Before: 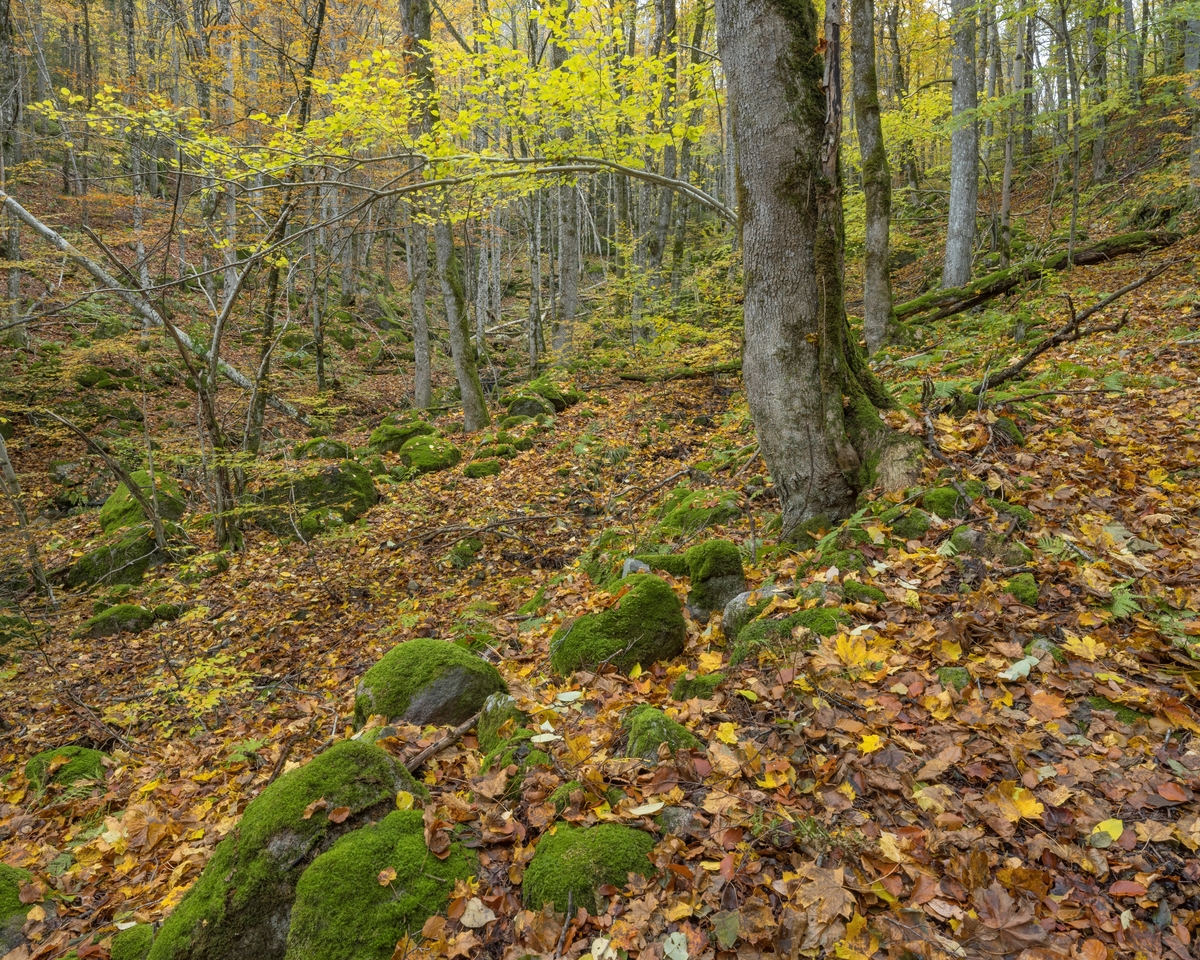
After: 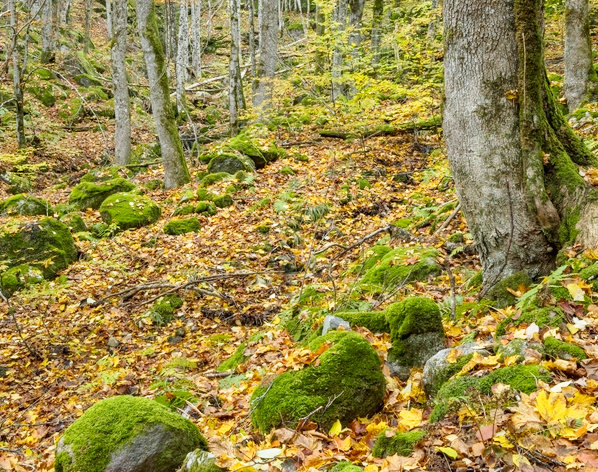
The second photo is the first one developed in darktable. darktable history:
crop: left 25.065%, top 25.369%, right 25.09%, bottom 25.442%
base curve: curves: ch0 [(0, 0) (0.005, 0.002) (0.15, 0.3) (0.4, 0.7) (0.75, 0.95) (1, 1)], preserve colors none
